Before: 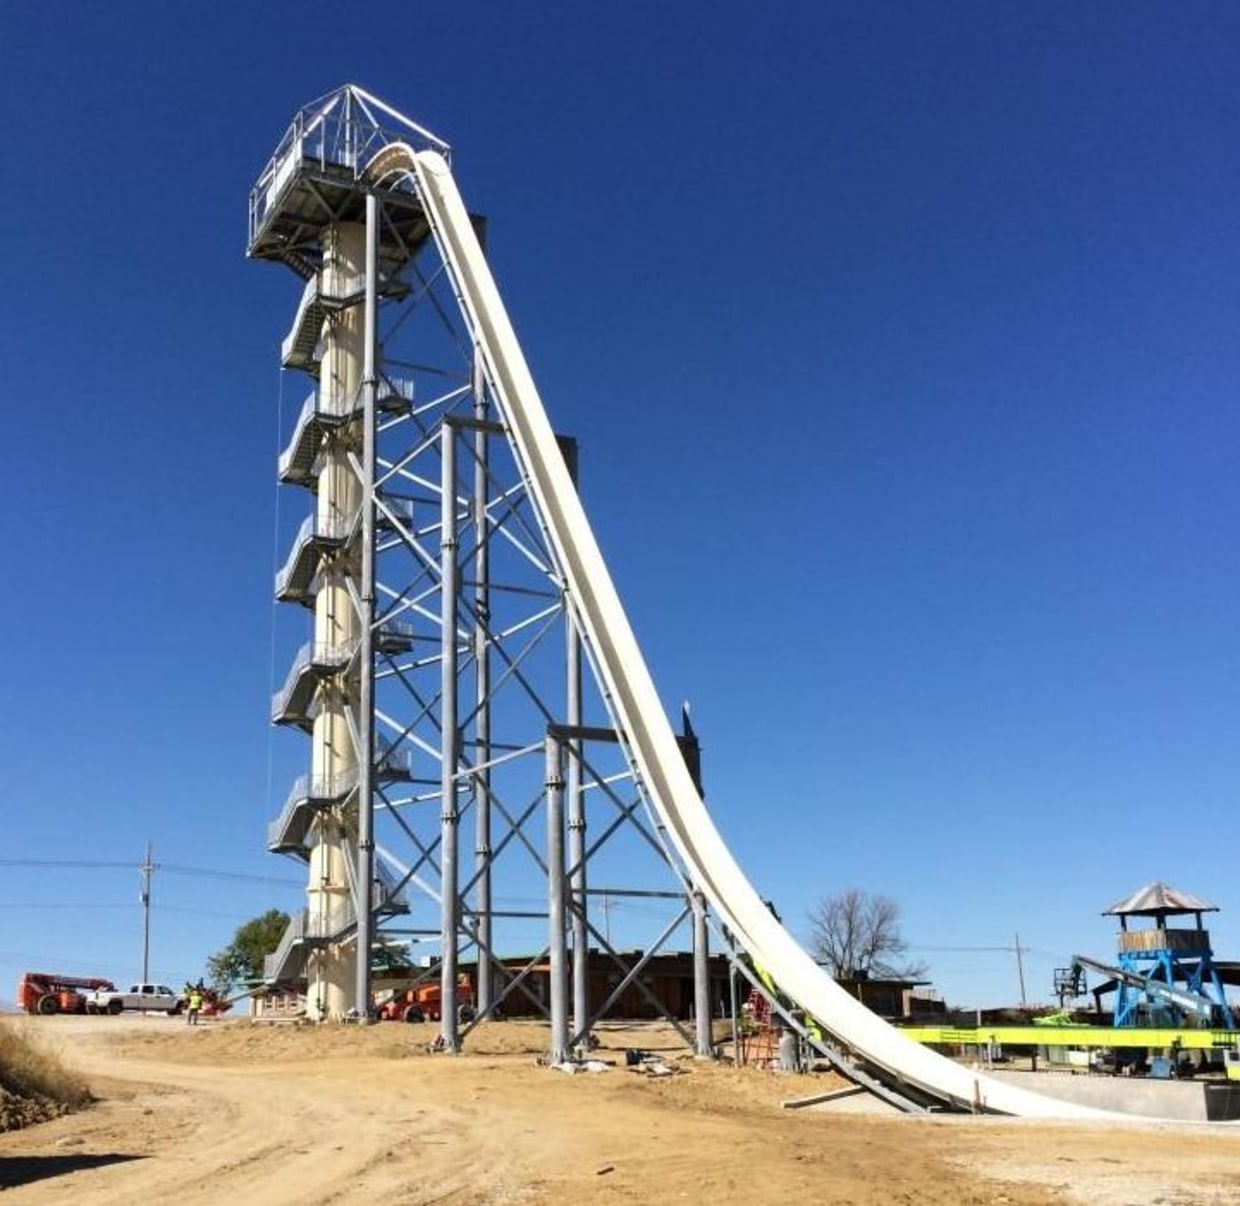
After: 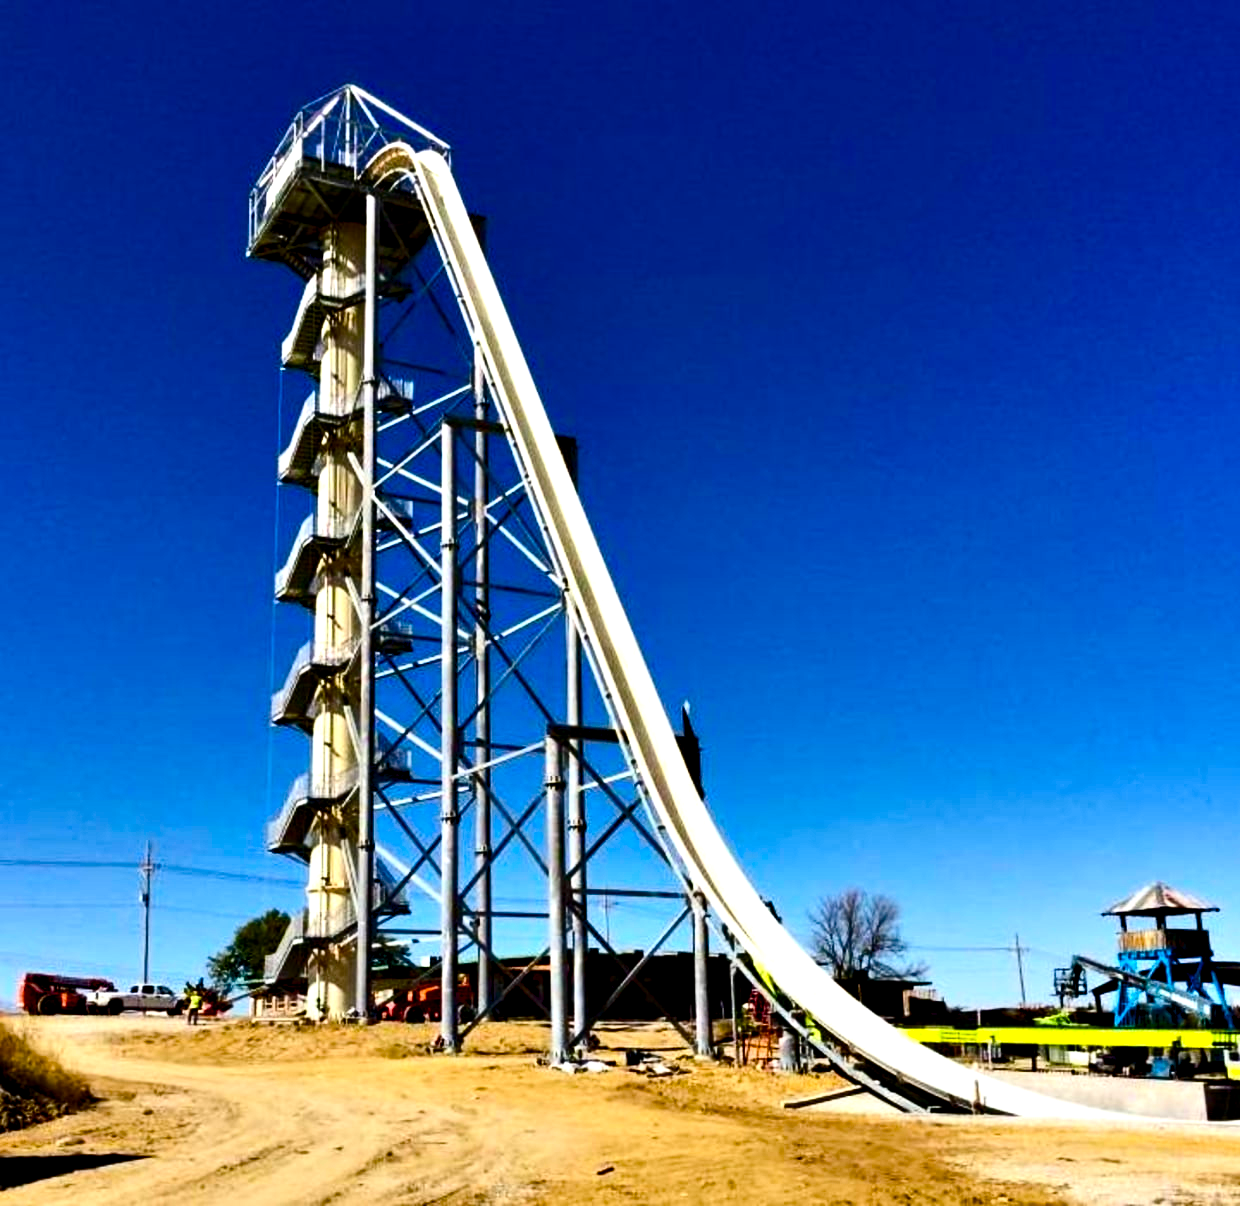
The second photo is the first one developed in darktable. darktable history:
color balance rgb: power › hue 60.54°, perceptual saturation grading › global saturation 20%, perceptual saturation grading › highlights 3.143%, perceptual saturation grading › shadows 49.611%, global vibrance 20%
contrast brightness saturation: contrast 0.202, brightness -0.113, saturation 0.104
contrast equalizer: y [[0.6 ×6], [0.55 ×6], [0 ×6], [0 ×6], [0 ×6]]
